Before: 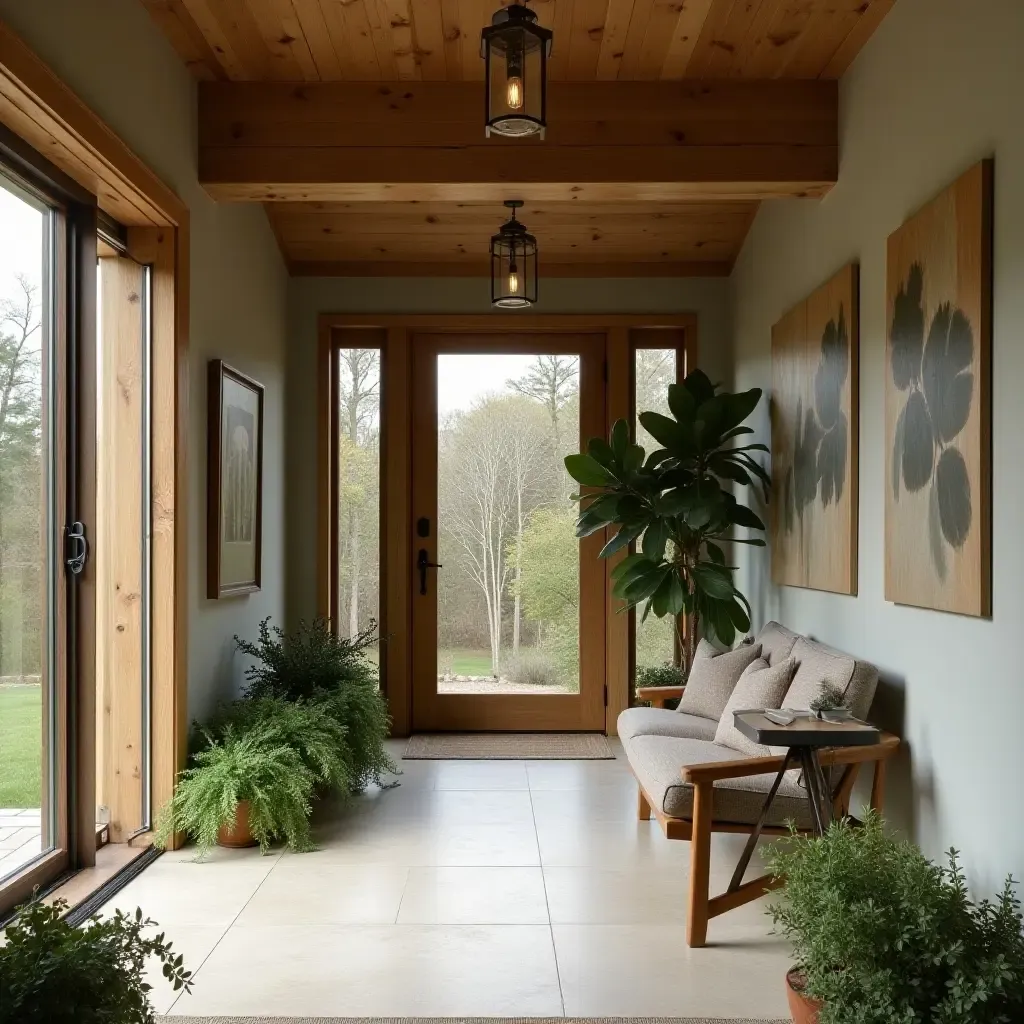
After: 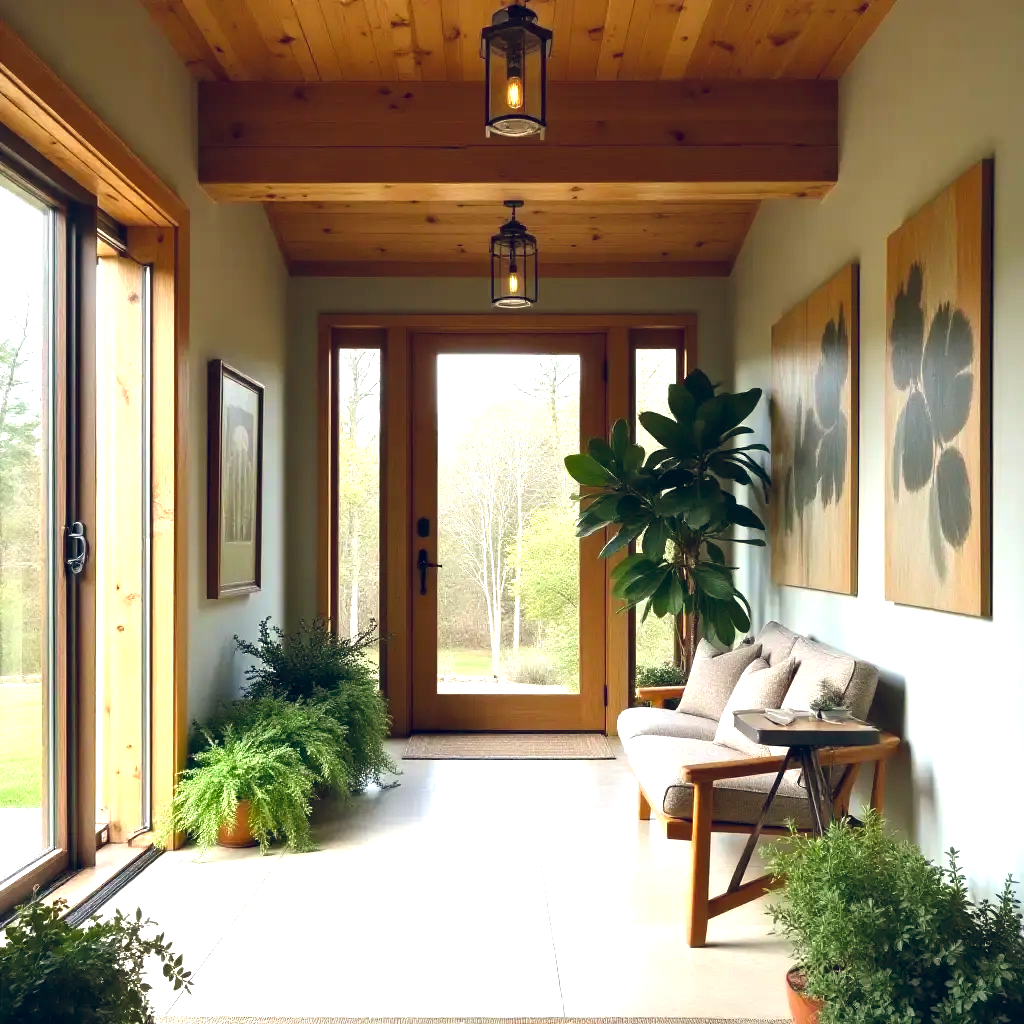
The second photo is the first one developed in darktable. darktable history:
exposure: exposure 0.778 EV, compensate highlight preservation false
color balance rgb: global offset › chroma 0.13%, global offset › hue 253.57°, linear chroma grading › global chroma 15.141%, perceptual saturation grading › global saturation -1.079%, perceptual brilliance grading › global brilliance 11.198%, global vibrance 20%
